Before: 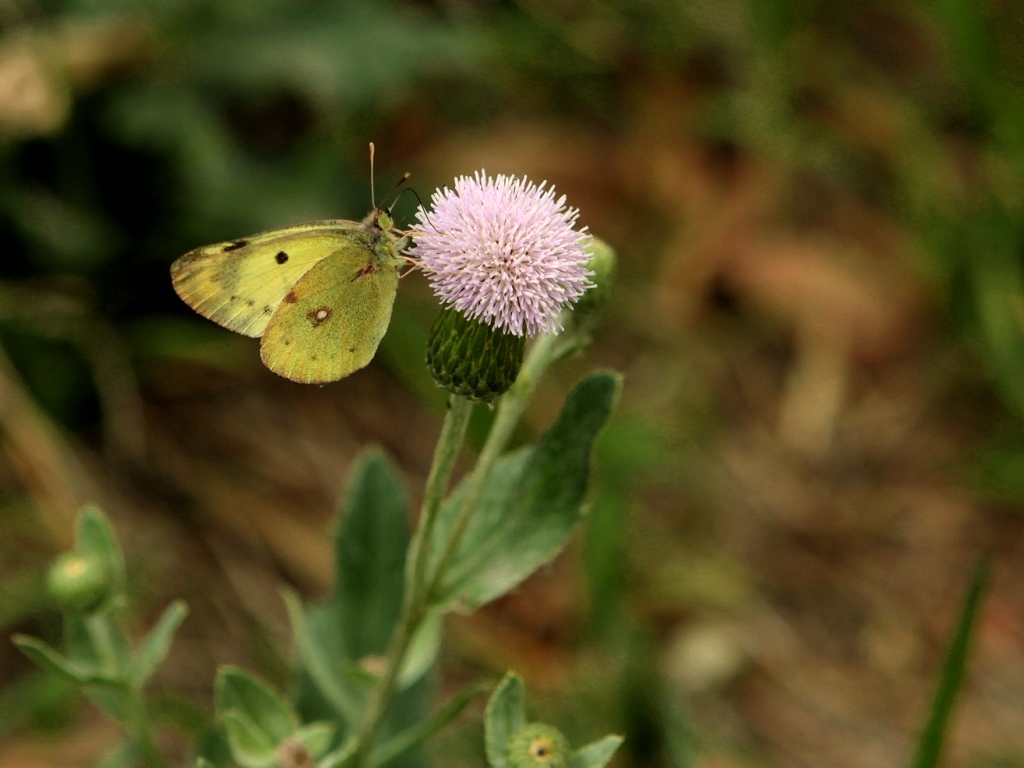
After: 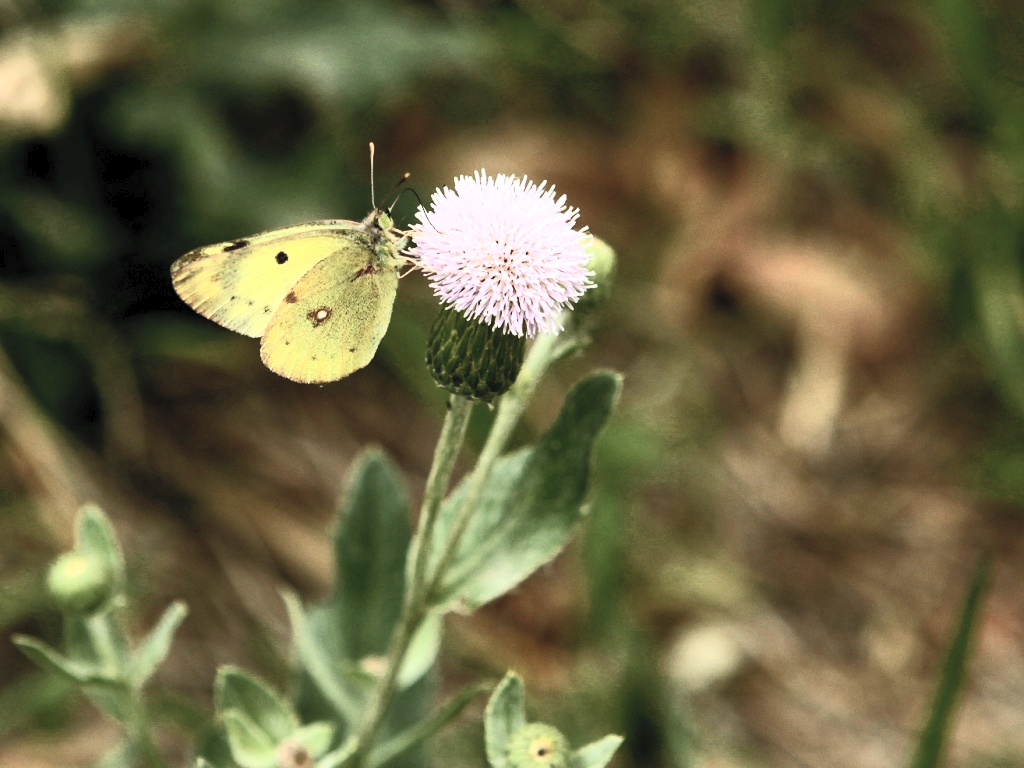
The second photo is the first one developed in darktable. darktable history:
exposure: black level correction 0.001, compensate highlight preservation false
contrast brightness saturation: contrast 0.43, brightness 0.56, saturation -0.19
color balance: mode lift, gamma, gain (sRGB), lift [1, 0.99, 1.01, 0.992], gamma [1, 1.037, 0.974, 0.963]
white balance: red 0.954, blue 1.079
tone equalizer: -8 EV -0.417 EV, -7 EV -0.389 EV, -6 EV -0.333 EV, -5 EV -0.222 EV, -3 EV 0.222 EV, -2 EV 0.333 EV, -1 EV 0.389 EV, +0 EV 0.417 EV, edges refinement/feathering 500, mask exposure compensation -1.57 EV, preserve details no
